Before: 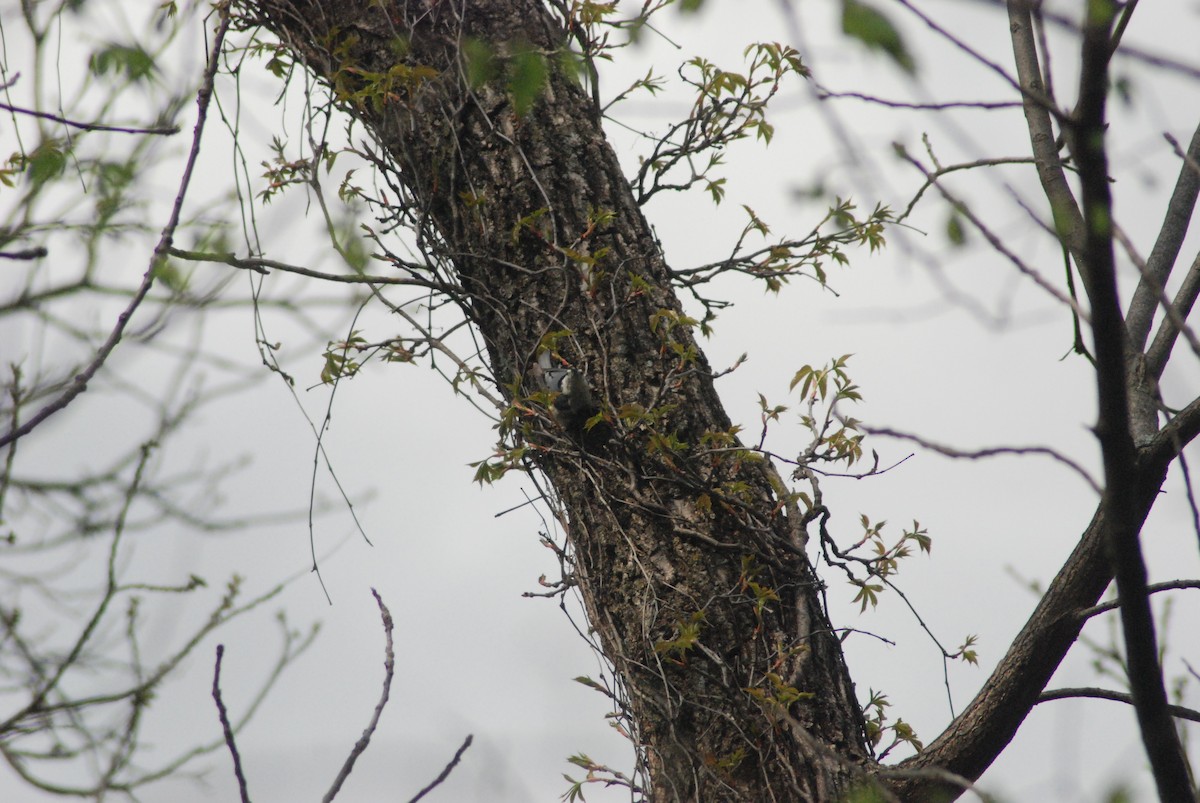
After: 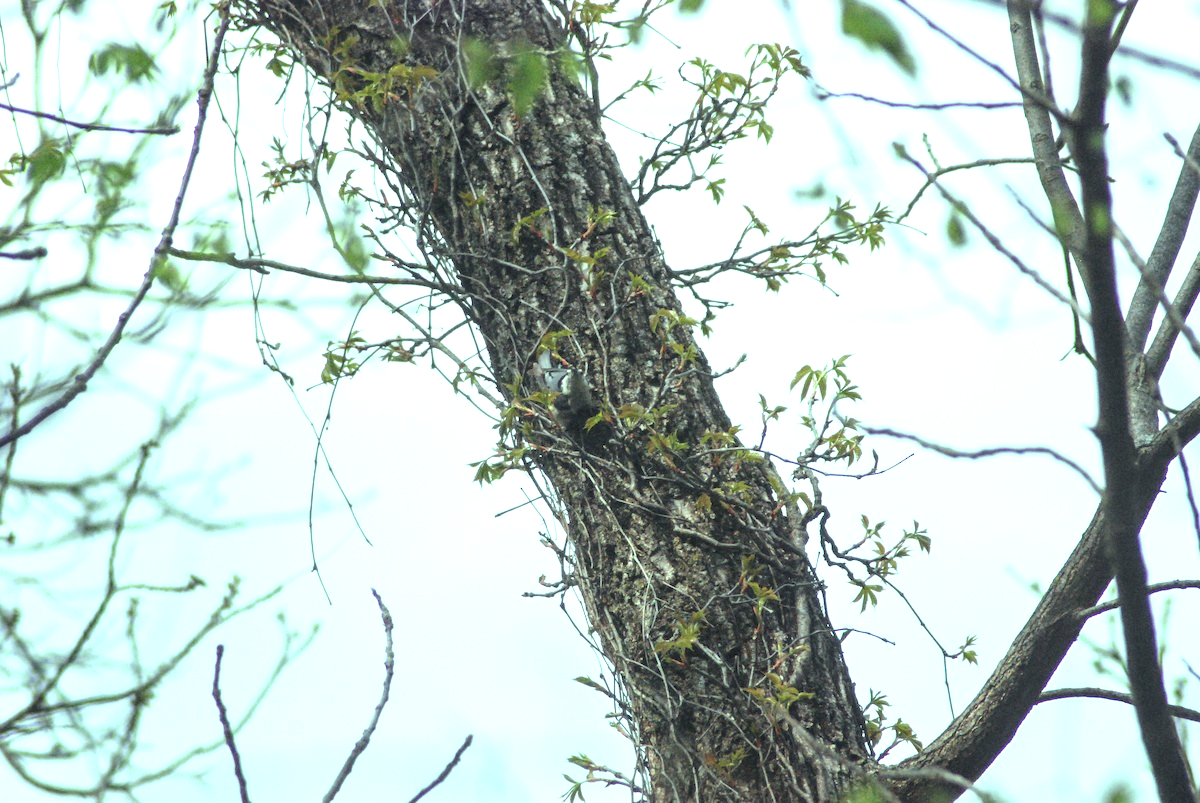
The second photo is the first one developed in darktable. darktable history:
color balance: mode lift, gamma, gain (sRGB), lift [0.997, 0.979, 1.021, 1.011], gamma [1, 1.084, 0.916, 0.998], gain [1, 0.87, 1.13, 1.101], contrast 4.55%, contrast fulcrum 38.24%, output saturation 104.09%
exposure: exposure 0.999 EV, compensate highlight preservation false
local contrast: on, module defaults
